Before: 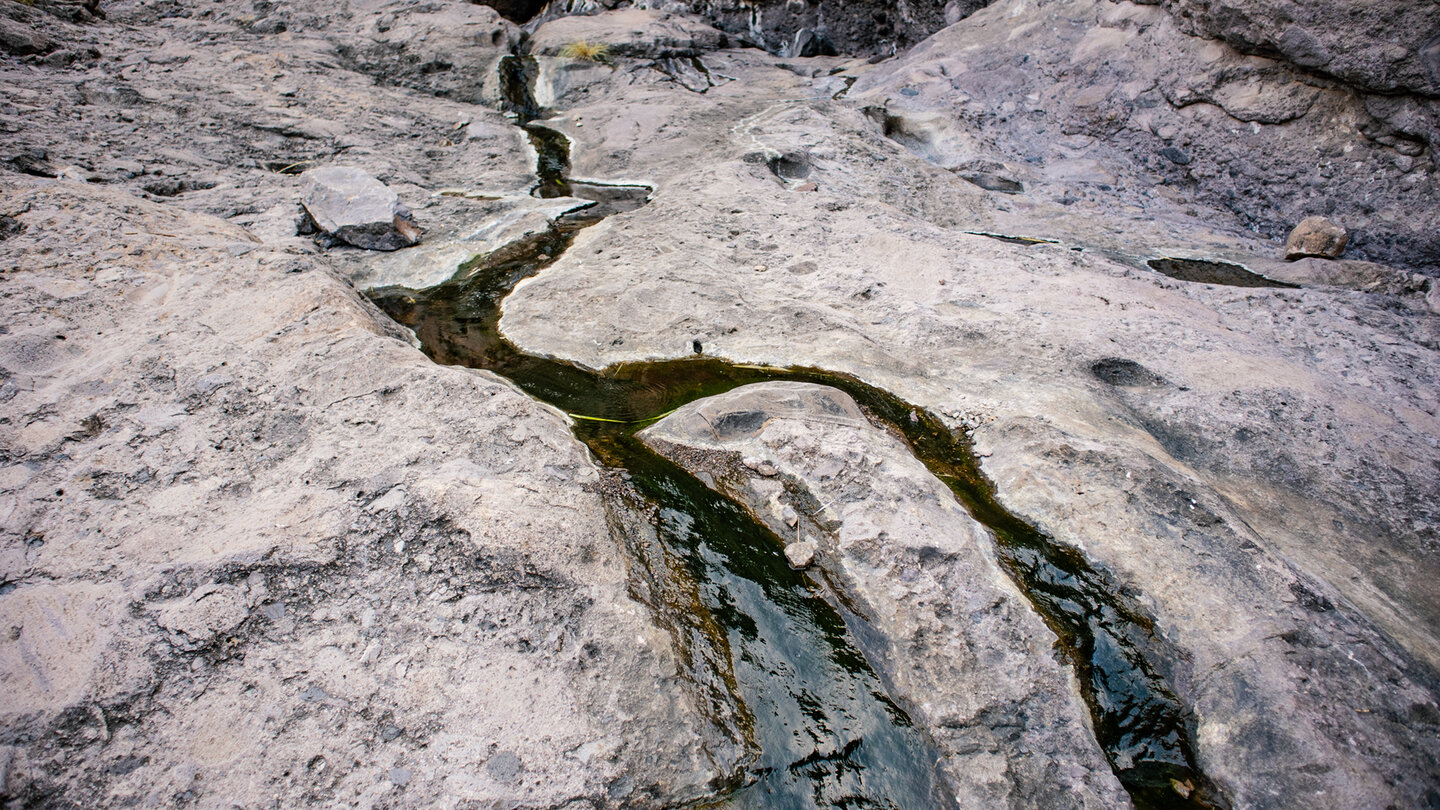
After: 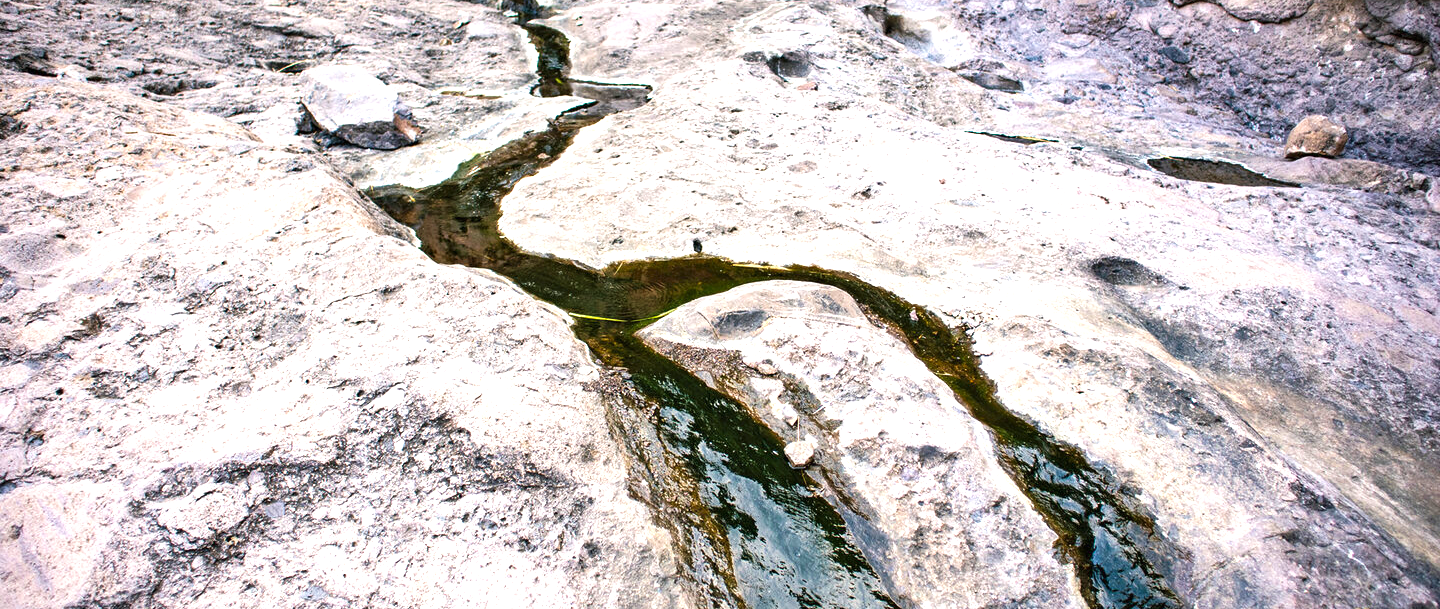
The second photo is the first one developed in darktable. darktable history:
crop and rotate: top 12.526%, bottom 12.284%
velvia: on, module defaults
exposure: black level correction 0, exposure 1.014 EV, compensate highlight preservation false
shadows and highlights: shadows 37.32, highlights -27.4, soften with gaussian
